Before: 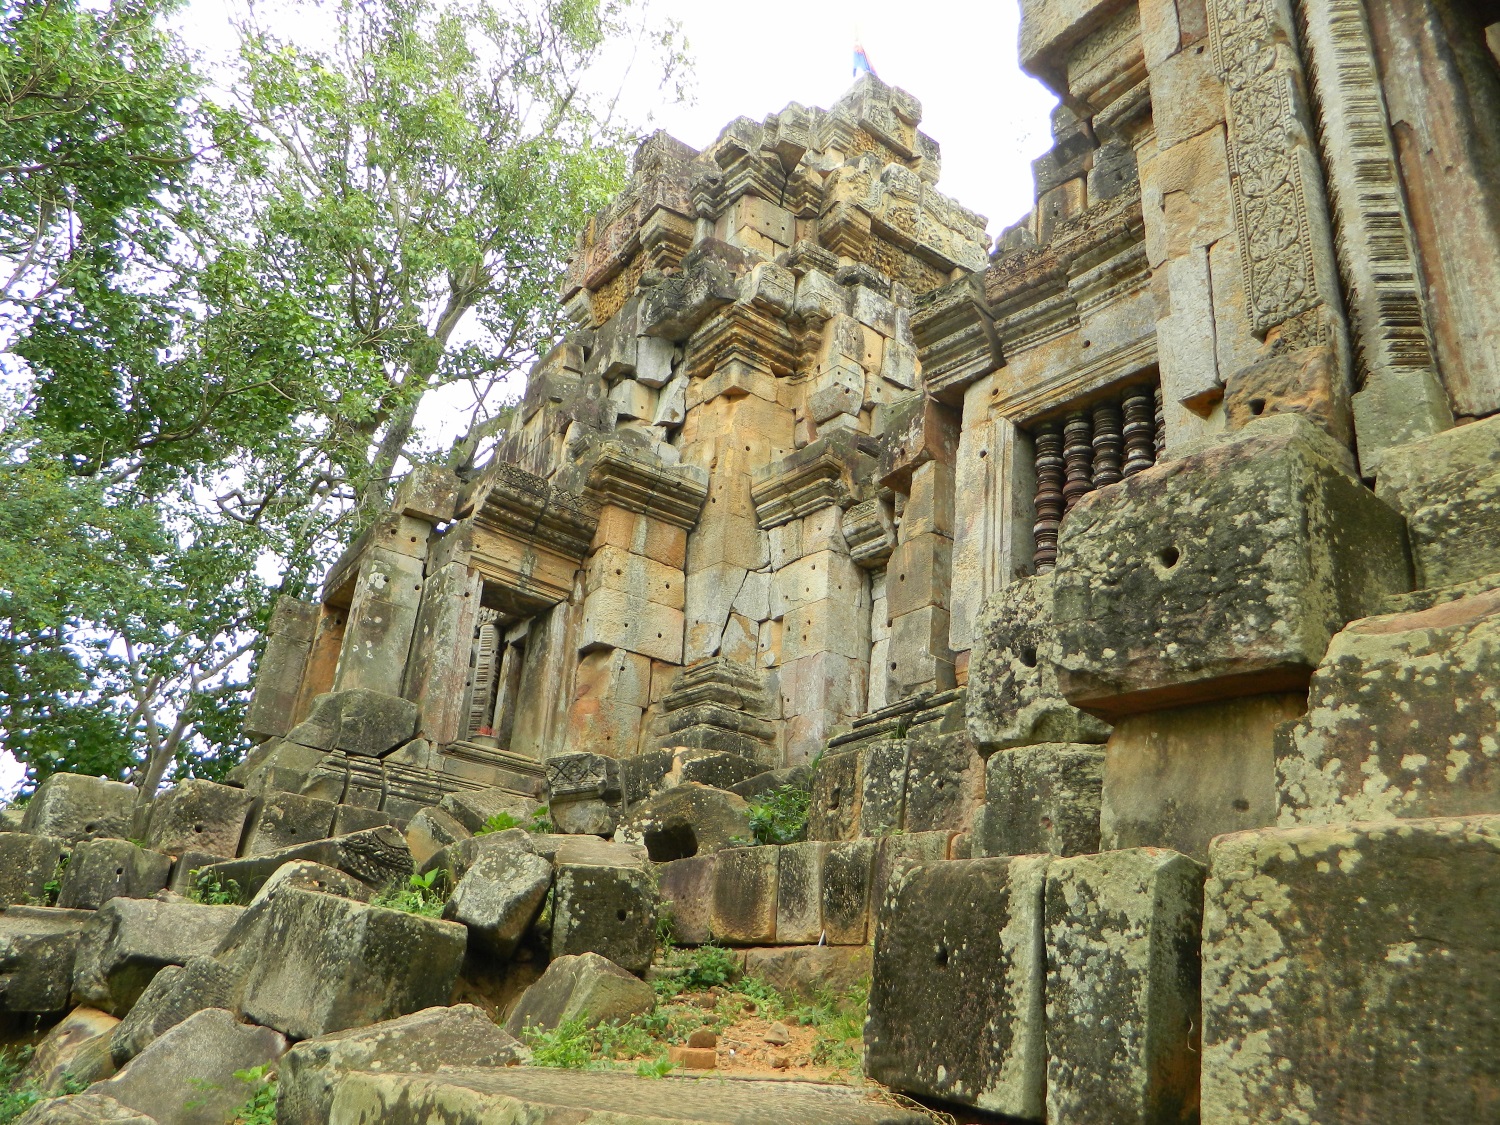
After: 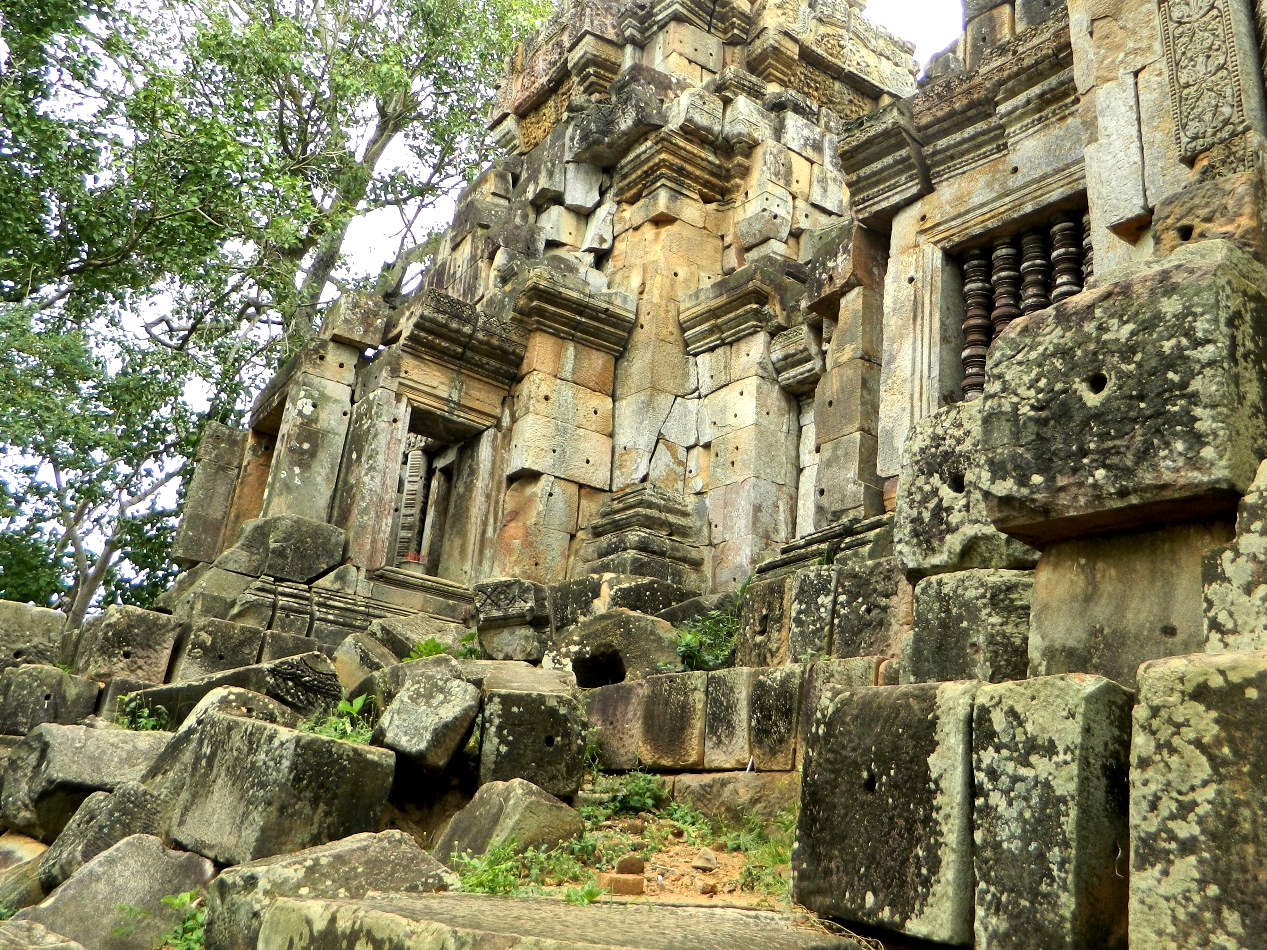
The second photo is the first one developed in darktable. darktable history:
crop and rotate: left 4.842%, top 15.51%, right 10.668%
levels: levels [0.052, 0.496, 0.908]
local contrast: mode bilateral grid, contrast 20, coarseness 50, detail 150%, midtone range 0.2
grain: coarseness 0.09 ISO, strength 16.61%
